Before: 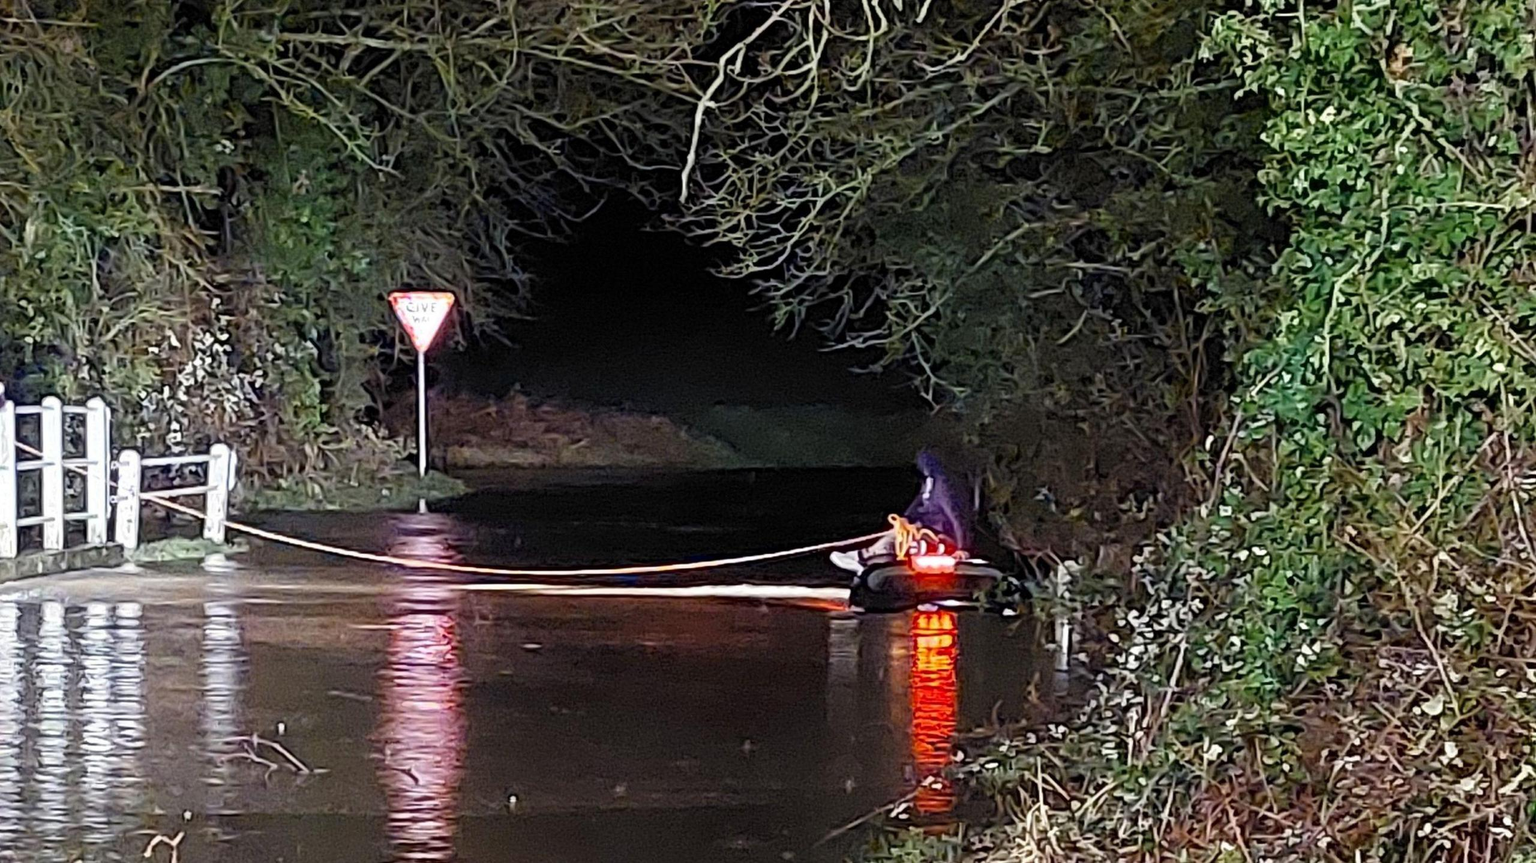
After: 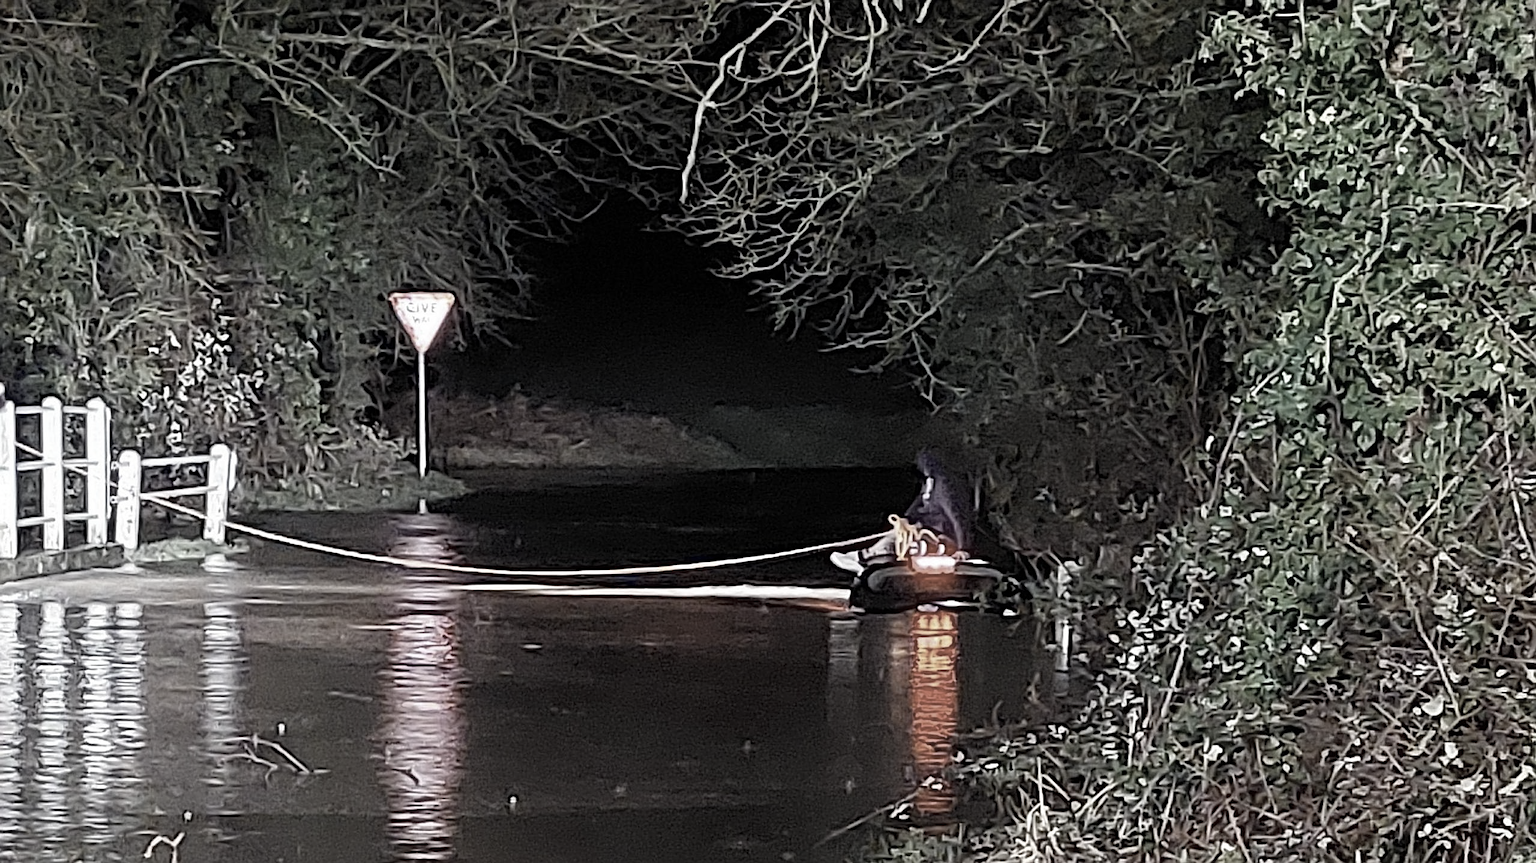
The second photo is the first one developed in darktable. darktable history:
sharpen: radius 1.949
color zones: curves: ch1 [(0, 0.153) (0.143, 0.15) (0.286, 0.151) (0.429, 0.152) (0.571, 0.152) (0.714, 0.151) (0.857, 0.151) (1, 0.153)]
